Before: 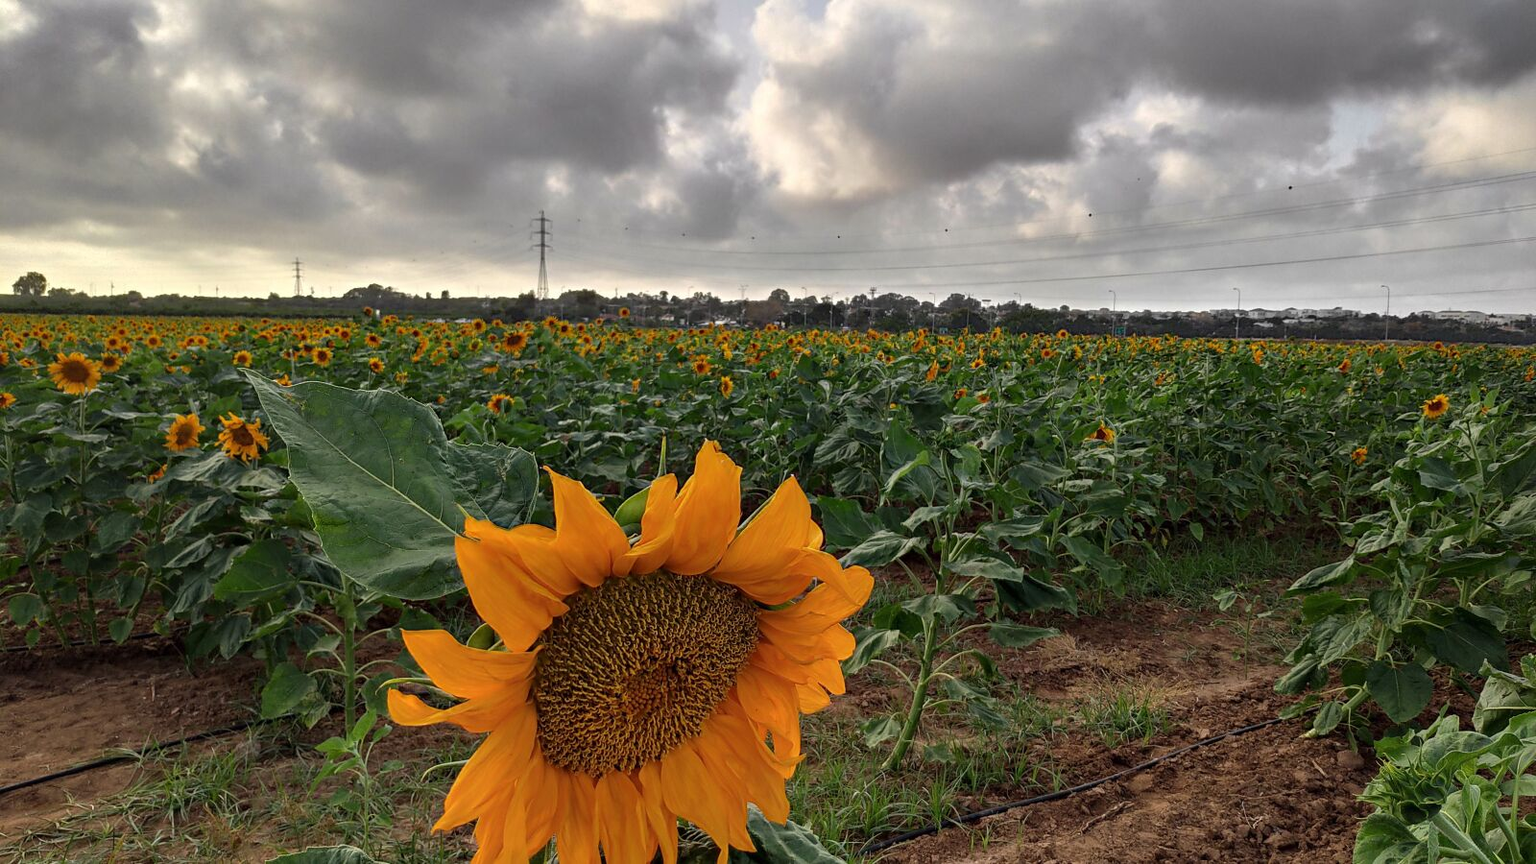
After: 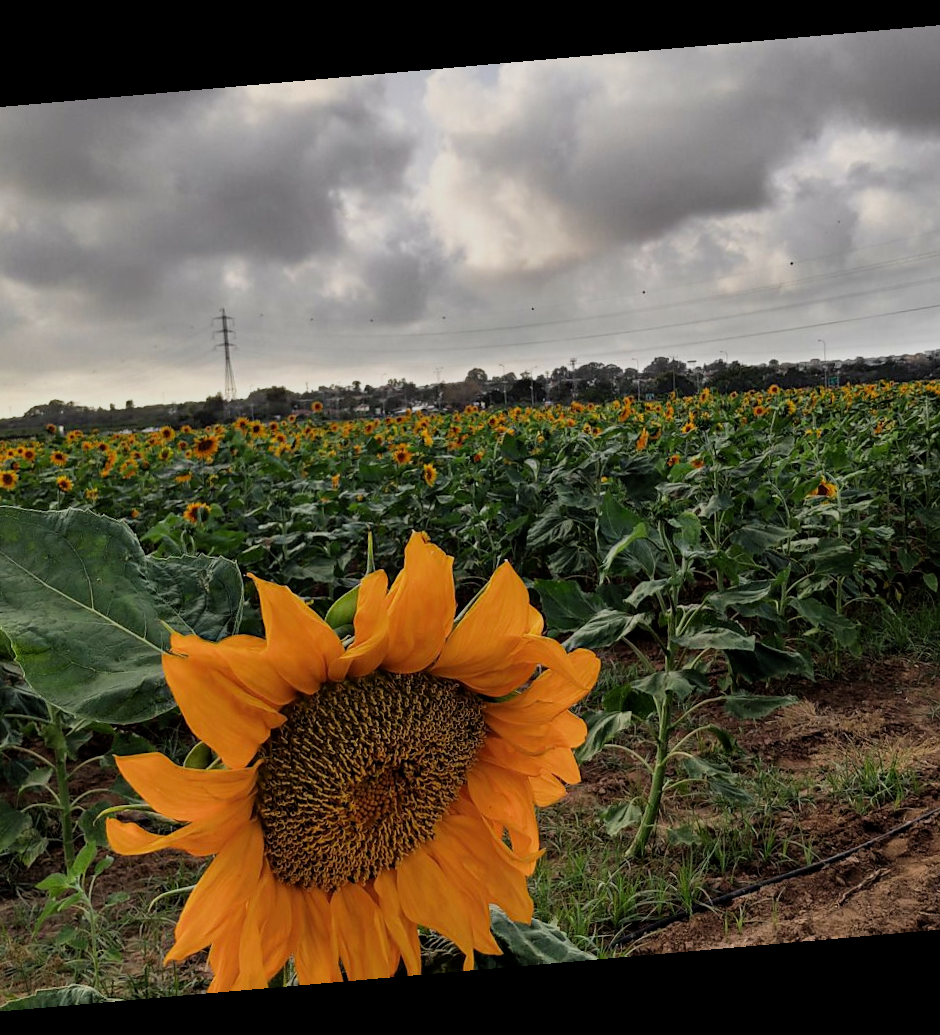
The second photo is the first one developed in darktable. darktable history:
rotate and perspective: rotation -4.98°, automatic cropping off
crop: left 21.496%, right 22.254%
filmic rgb: black relative exposure -7.65 EV, hardness 4.02, contrast 1.1, highlights saturation mix -30%
